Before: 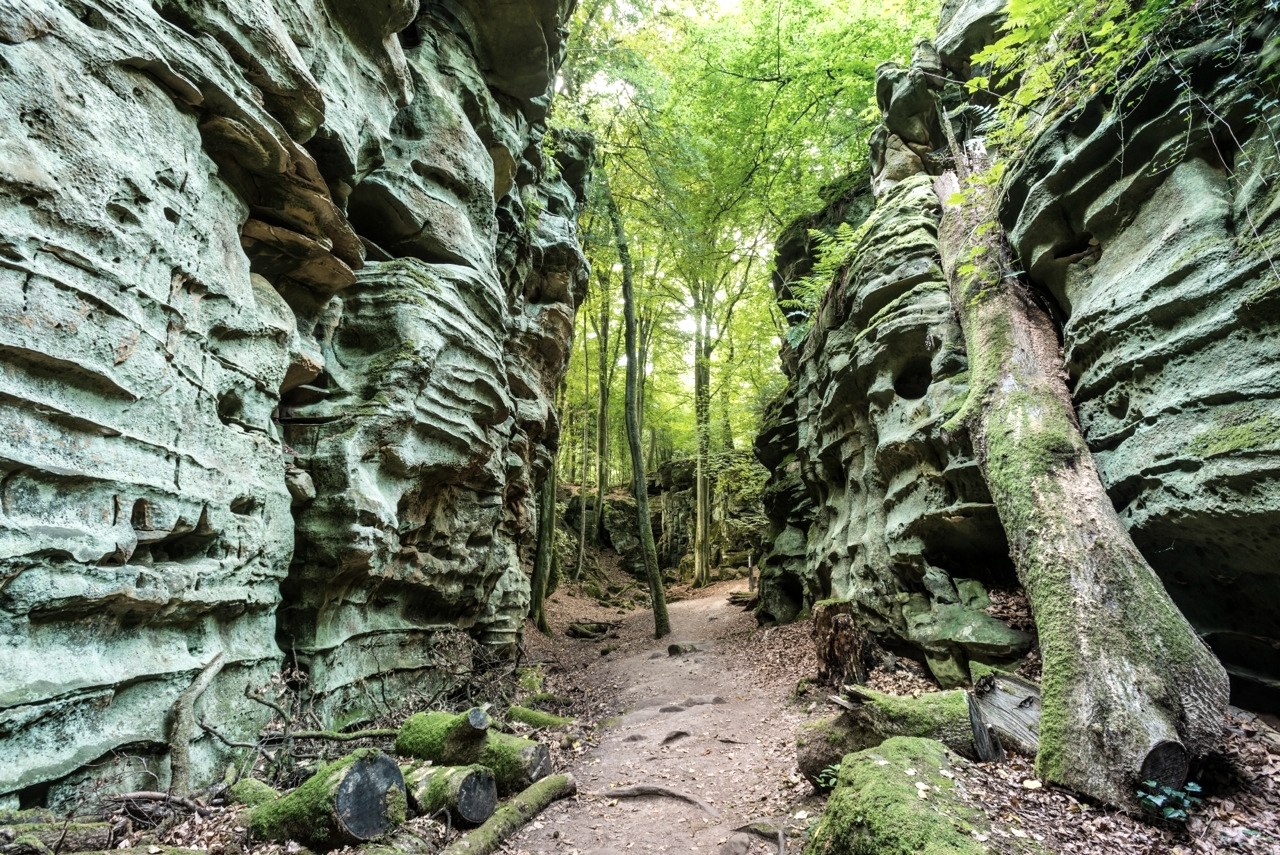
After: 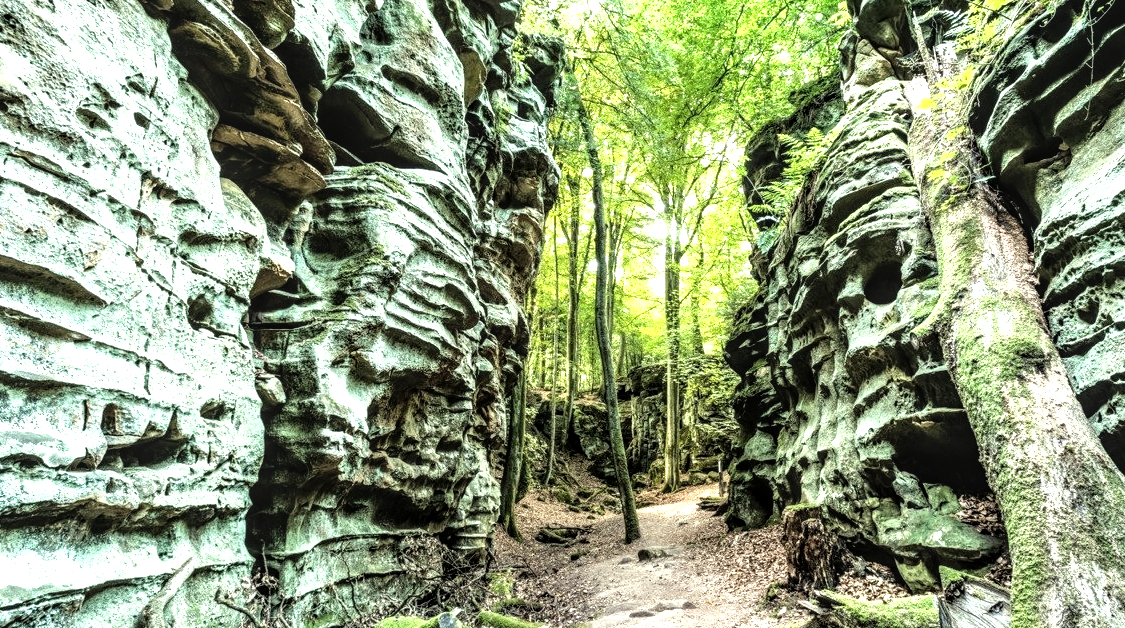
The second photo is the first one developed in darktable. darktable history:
tone equalizer: -8 EV -1.11 EV, -7 EV -1.03 EV, -6 EV -0.85 EV, -5 EV -0.558 EV, -3 EV 0.569 EV, -2 EV 0.892 EV, -1 EV 1.01 EV, +0 EV 1.06 EV
color correction: highlights a* -4.6, highlights b* 5.03, saturation 0.96
crop and rotate: left 2.354%, top 11.12%, right 9.728%, bottom 15.415%
local contrast: highlights 34%, detail 134%
